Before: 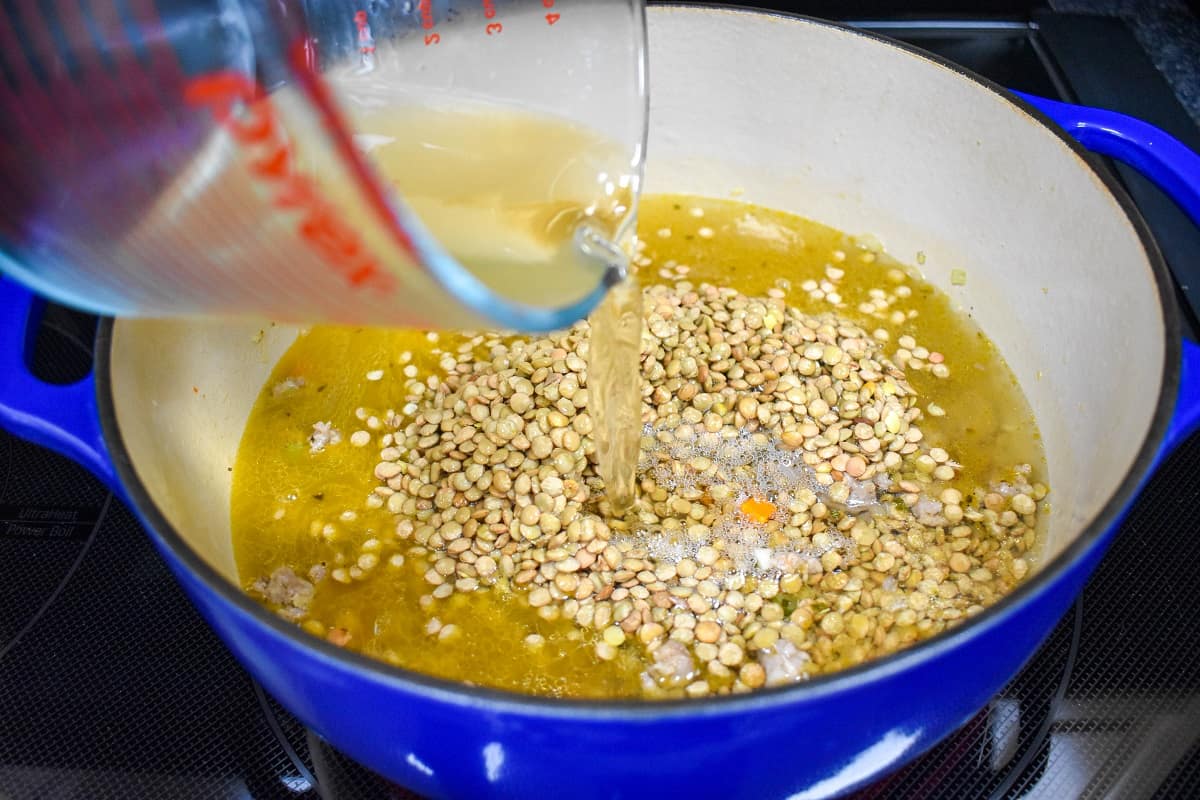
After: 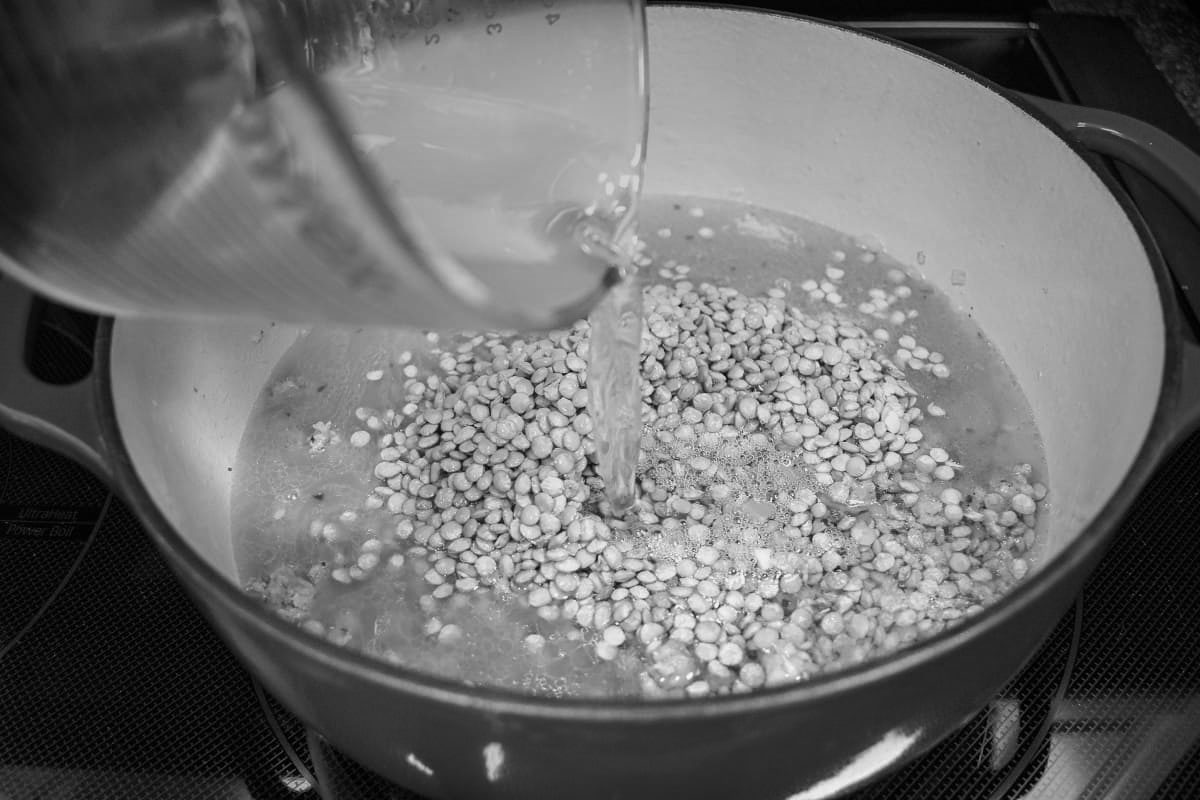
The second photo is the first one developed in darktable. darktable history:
graduated density: hue 238.83°, saturation 50%
monochrome: a 32, b 64, size 2.3, highlights 1
